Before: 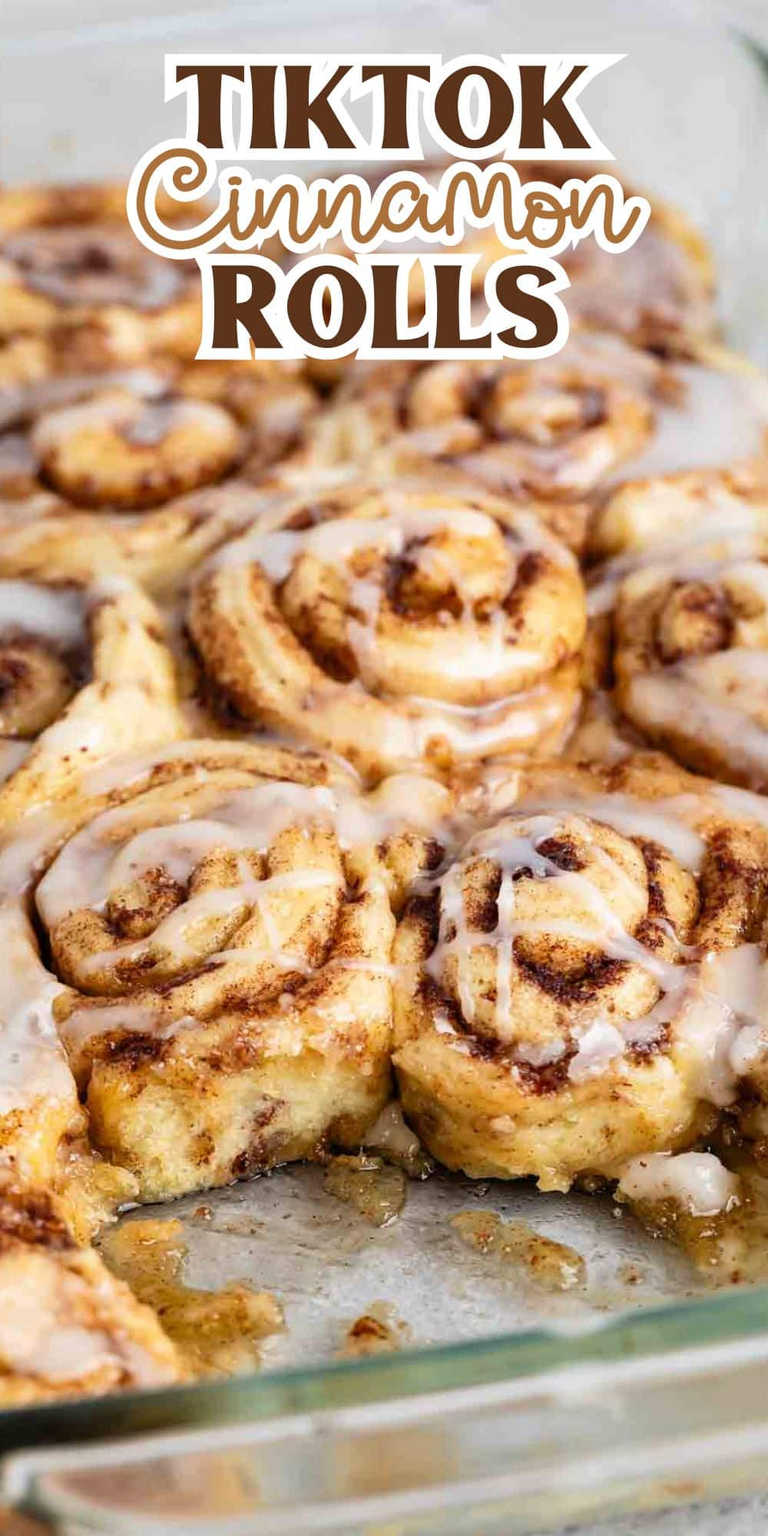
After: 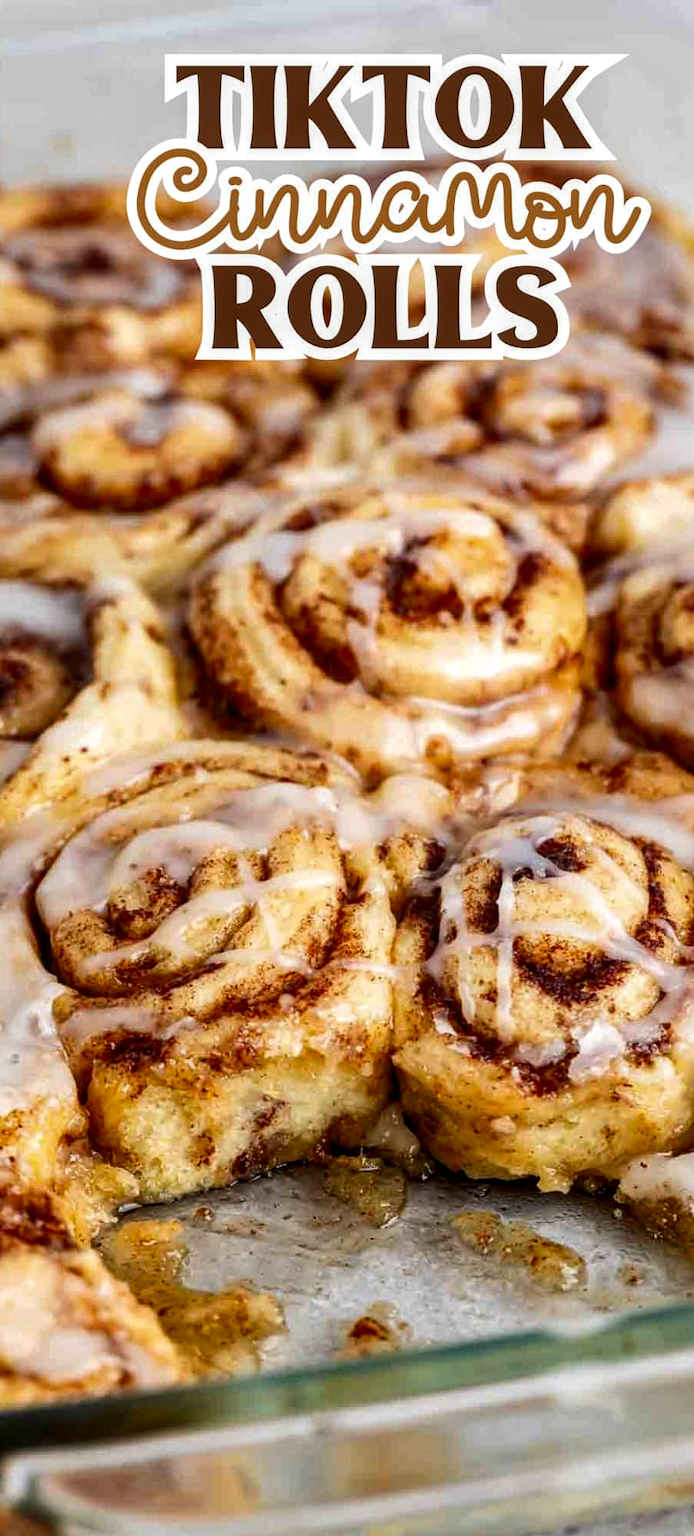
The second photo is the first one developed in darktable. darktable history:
tone equalizer: edges refinement/feathering 500, mask exposure compensation -1.57 EV, preserve details no
crop: right 9.516%, bottom 0.037%
contrast brightness saturation: contrast 0.066, brightness -0.144, saturation 0.116
local contrast: on, module defaults
